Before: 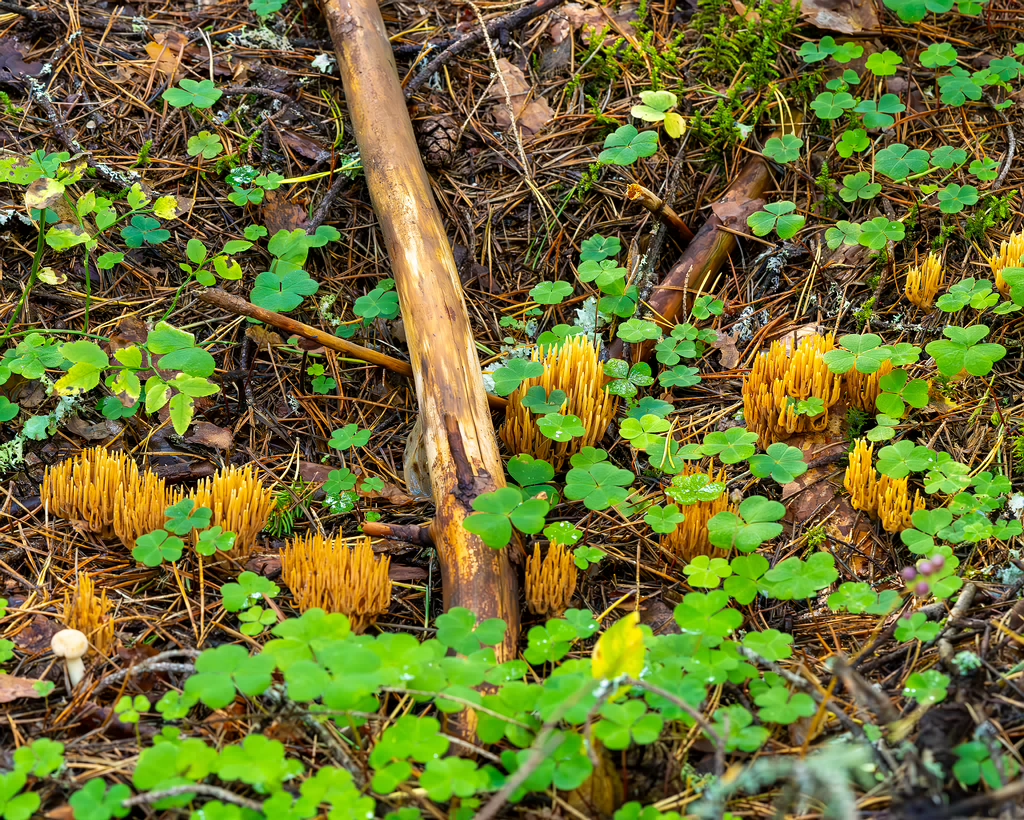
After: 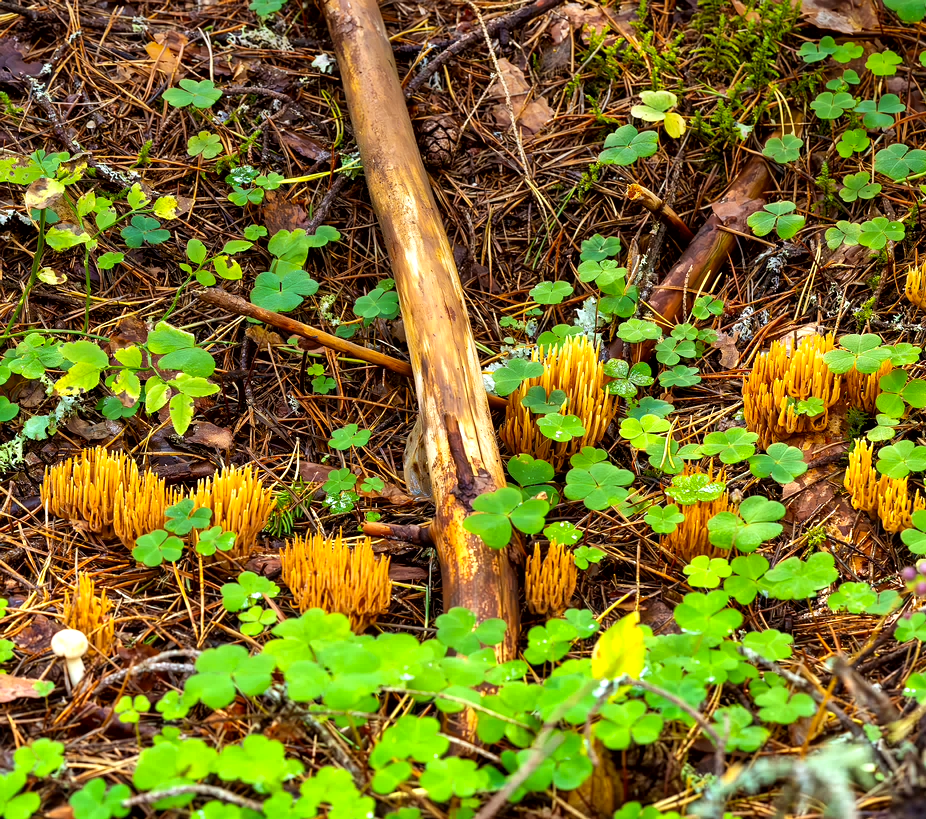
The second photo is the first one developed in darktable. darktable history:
graduated density: on, module defaults
crop: right 9.509%, bottom 0.031%
exposure: black level correction 0, exposure 0.5 EV, compensate highlight preservation false
local contrast: mode bilateral grid, contrast 30, coarseness 25, midtone range 0.2
rgb levels: mode RGB, independent channels, levels [[0, 0.5, 1], [0, 0.521, 1], [0, 0.536, 1]]
tone equalizer: on, module defaults
